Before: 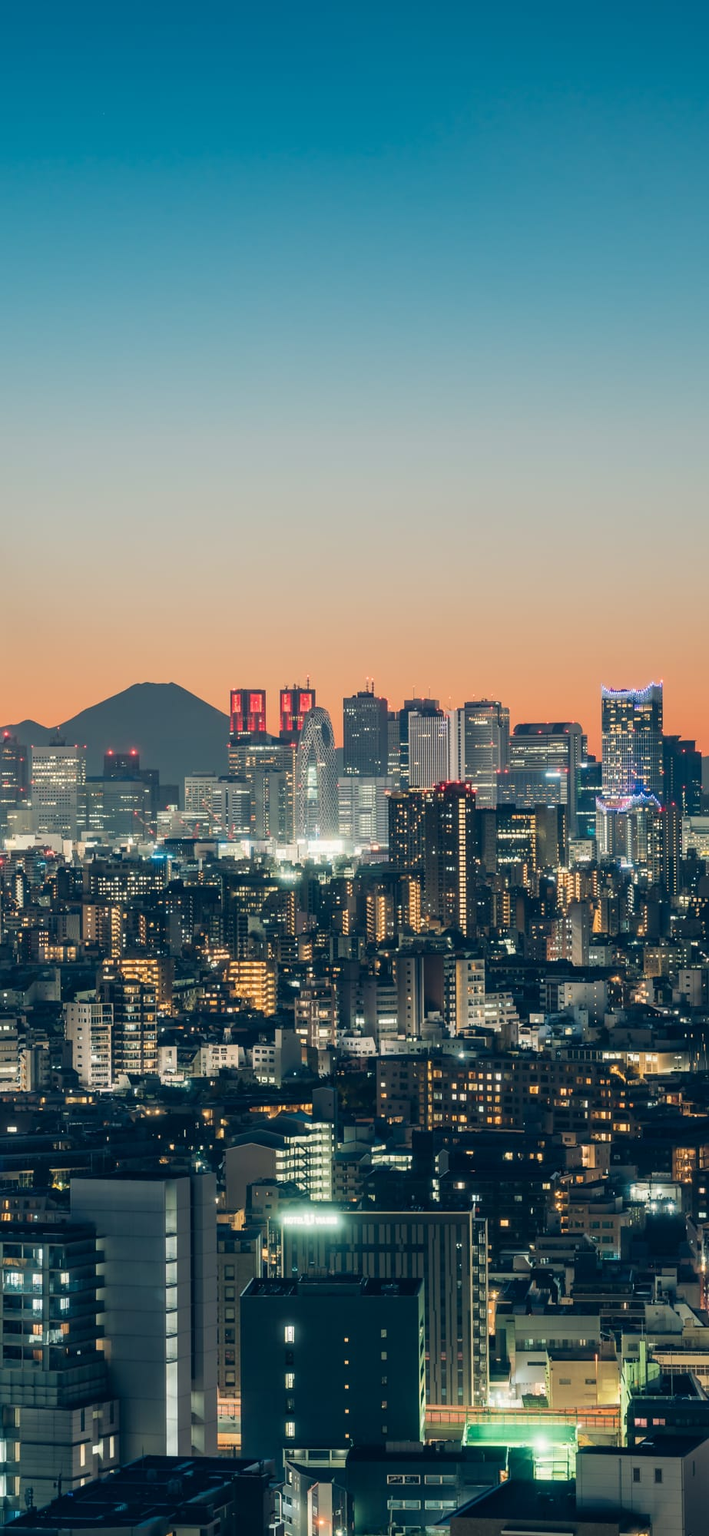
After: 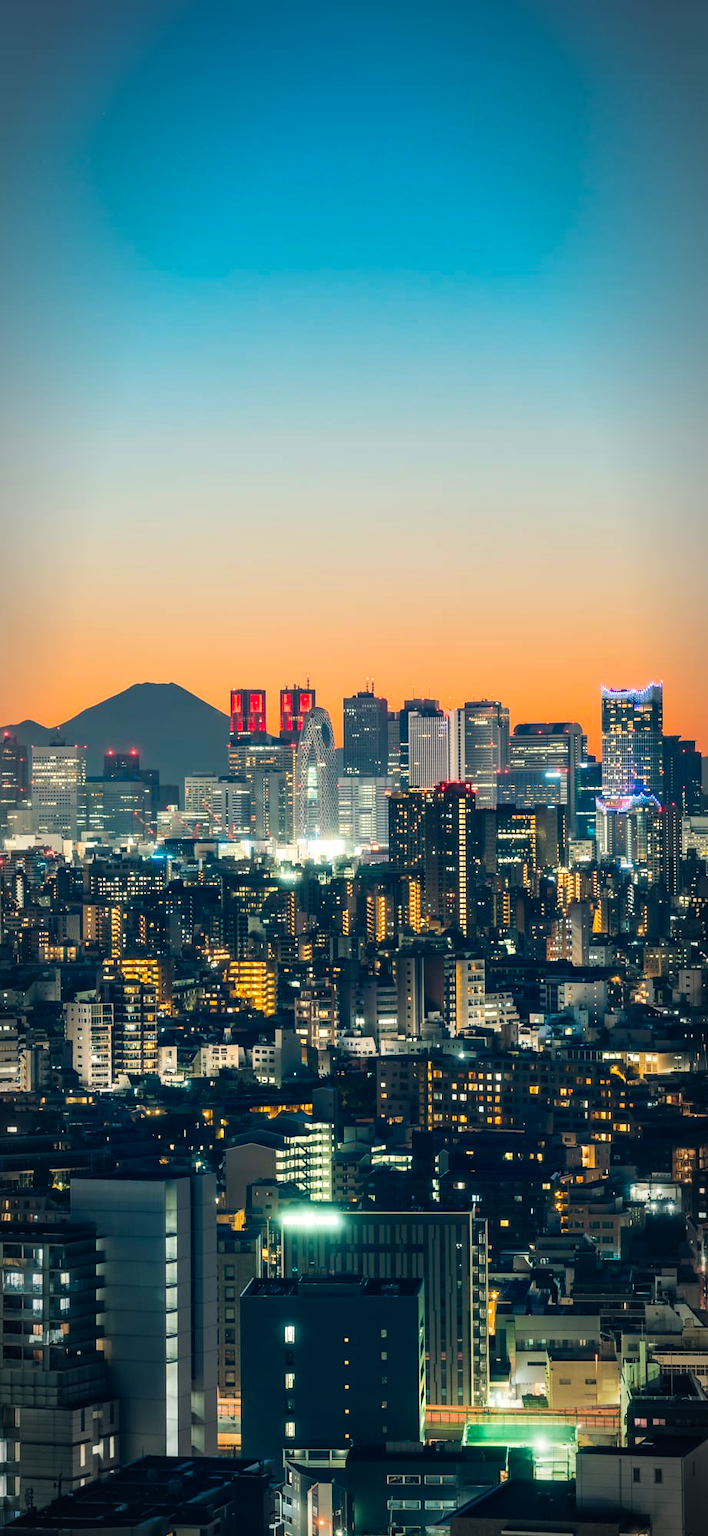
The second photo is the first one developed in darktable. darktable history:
tone equalizer: -8 EV -0.417 EV, -7 EV -0.389 EV, -6 EV -0.333 EV, -5 EV -0.222 EV, -3 EV 0.222 EV, -2 EV 0.333 EV, -1 EV 0.389 EV, +0 EV 0.417 EV, edges refinement/feathering 500, mask exposure compensation -1.57 EV, preserve details no
color balance rgb: linear chroma grading › global chroma 15%, perceptual saturation grading › global saturation 30%
vignetting: automatic ratio true
